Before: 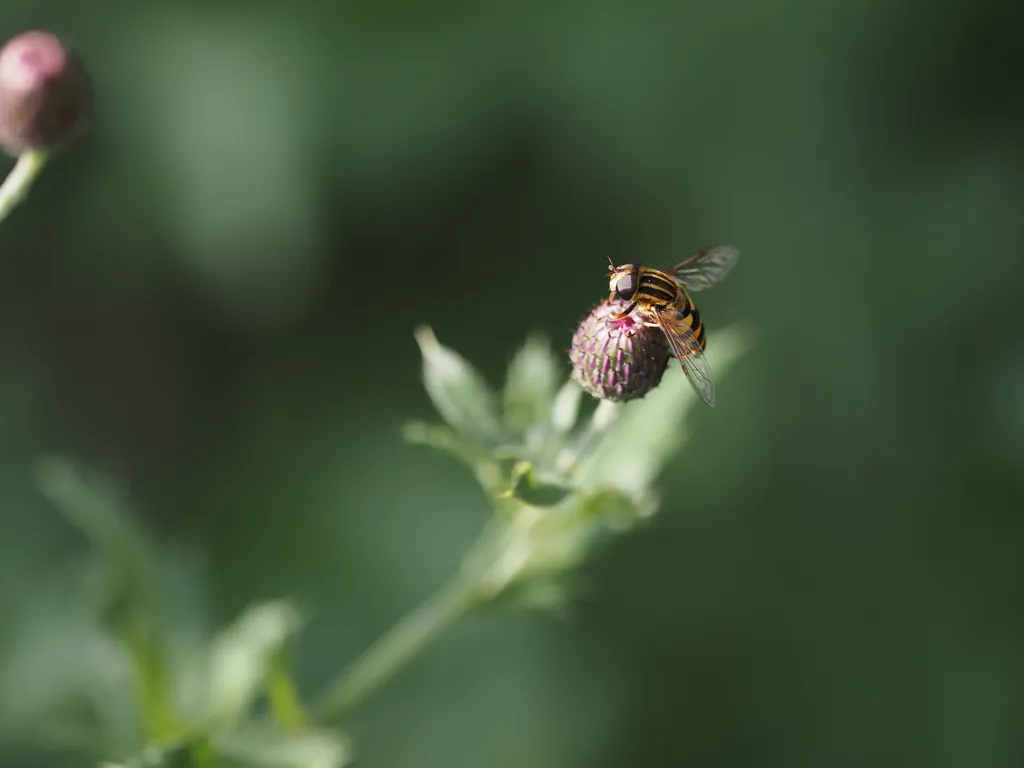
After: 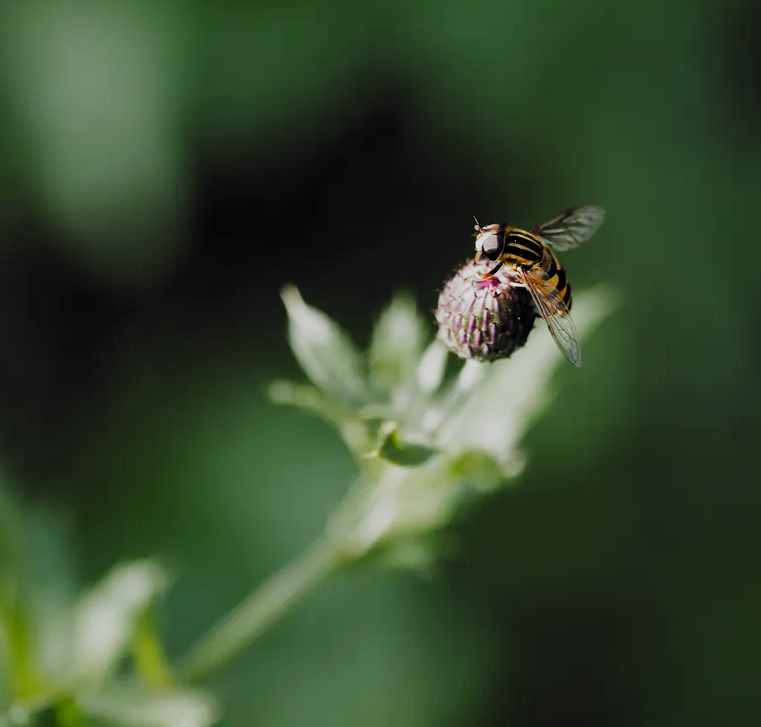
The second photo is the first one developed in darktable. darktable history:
crop and rotate: left 13.116%, top 5.253%, right 12.533%
filmic rgb: black relative exposure -5.06 EV, white relative exposure 3.96 EV, hardness 2.89, contrast 1.186, highlights saturation mix -29.23%, add noise in highlights 0.001, preserve chrominance no, color science v3 (2019), use custom middle-gray values true, contrast in highlights soft
